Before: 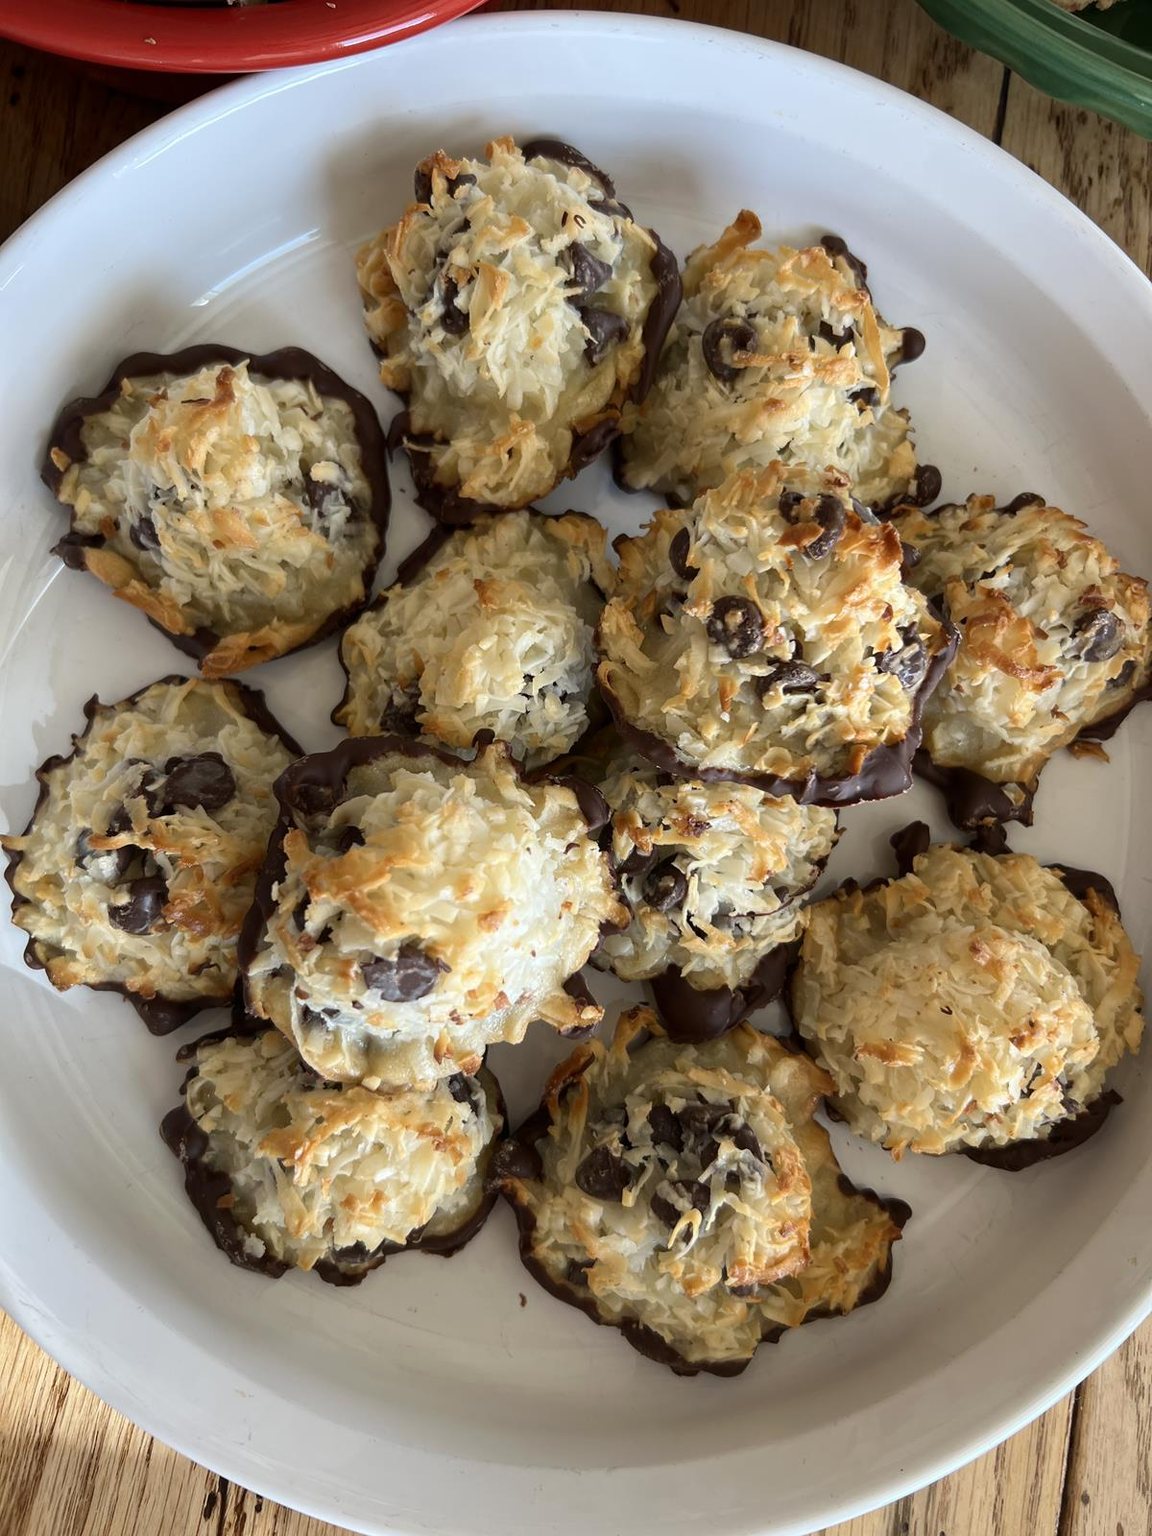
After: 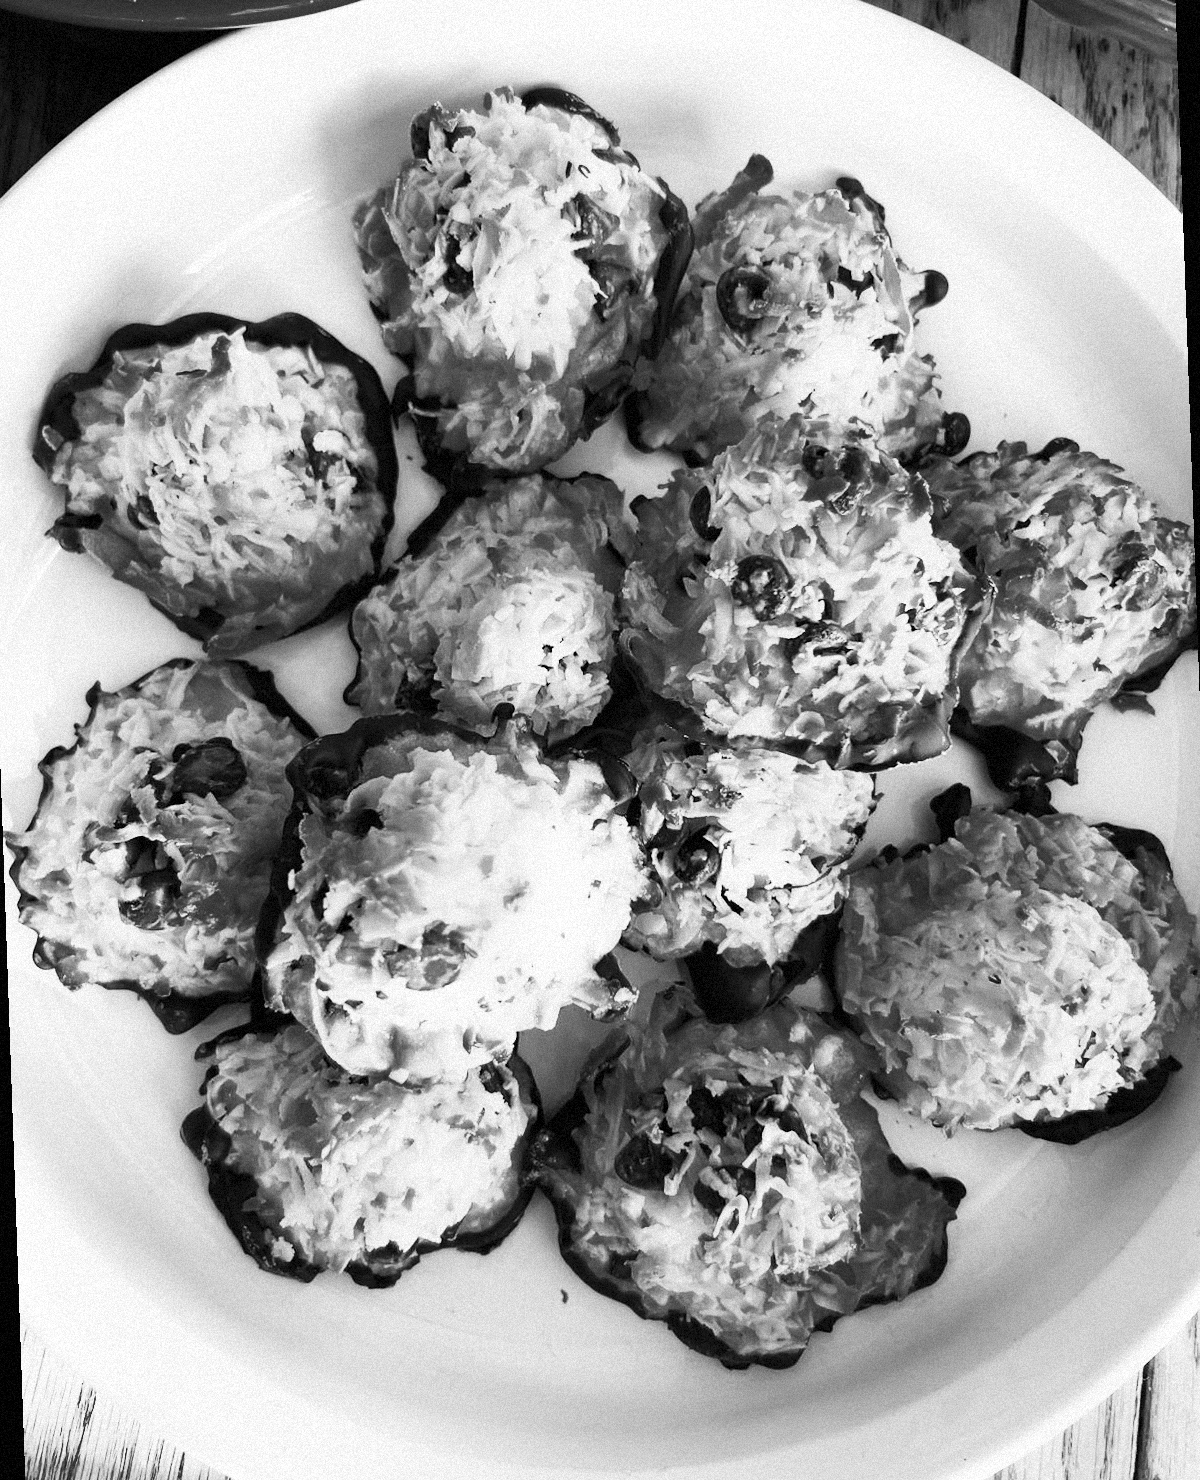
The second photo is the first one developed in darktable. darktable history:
monochrome: a 0, b 0, size 0.5, highlights 0.57
grain: mid-tones bias 0%
base curve: curves: ch0 [(0, 0) (0.007, 0.004) (0.027, 0.03) (0.046, 0.07) (0.207, 0.54) (0.442, 0.872) (0.673, 0.972) (1, 1)], preserve colors none
color correction: highlights a* -7.33, highlights b* 1.26, shadows a* -3.55, saturation 1.4
rotate and perspective: rotation -2°, crop left 0.022, crop right 0.978, crop top 0.049, crop bottom 0.951
